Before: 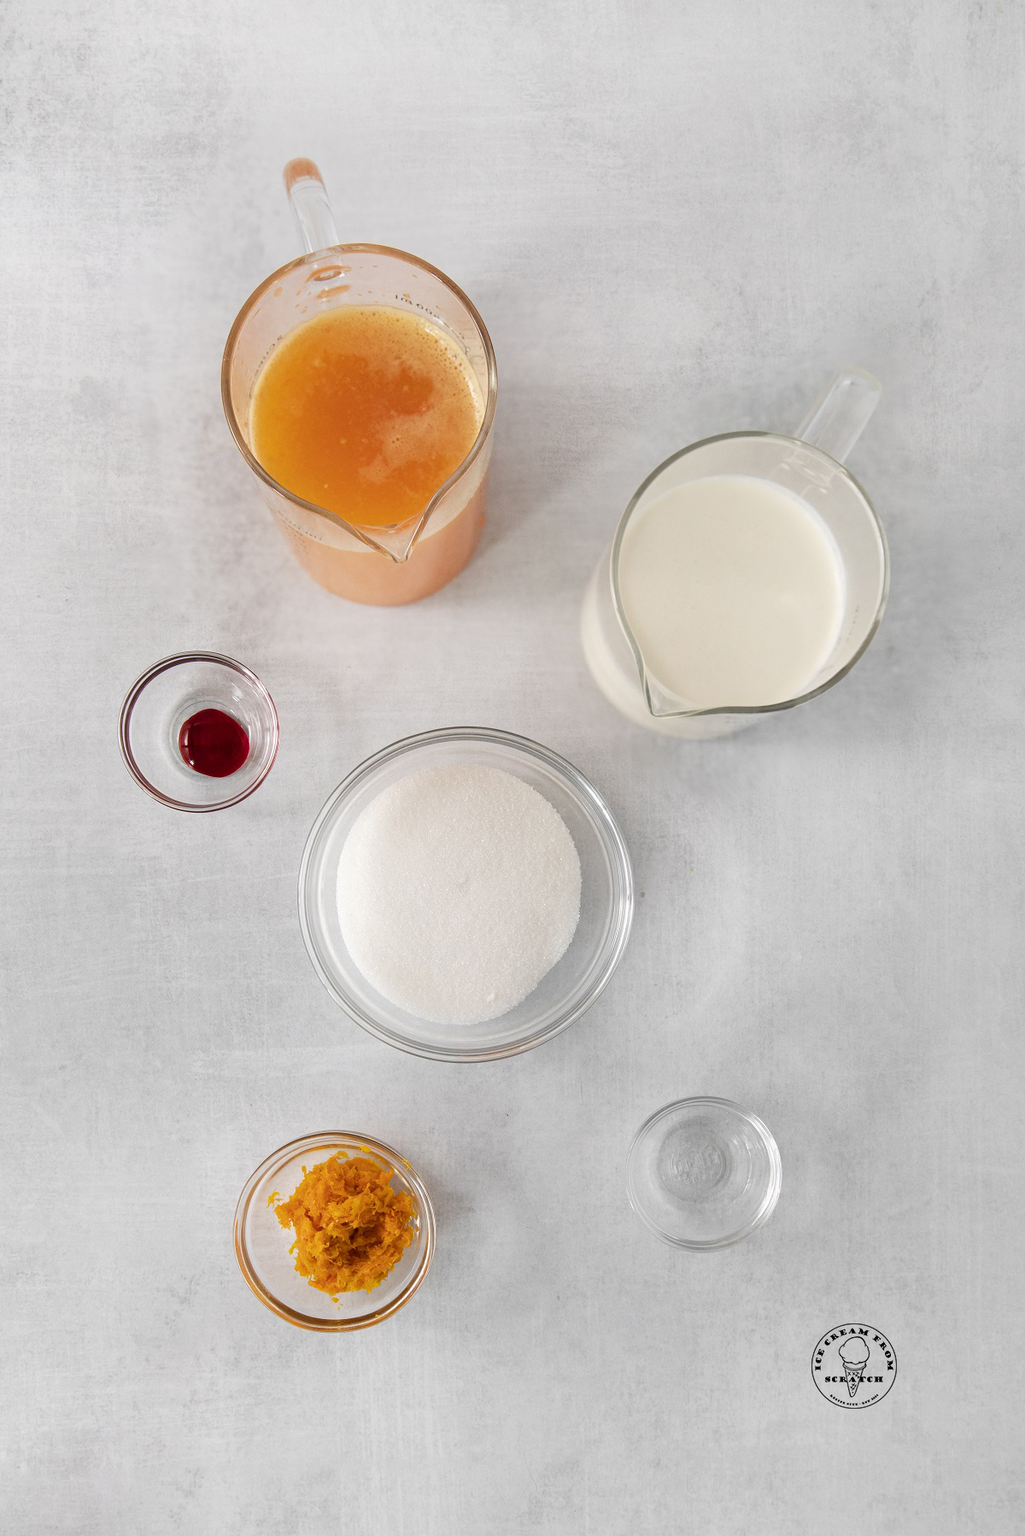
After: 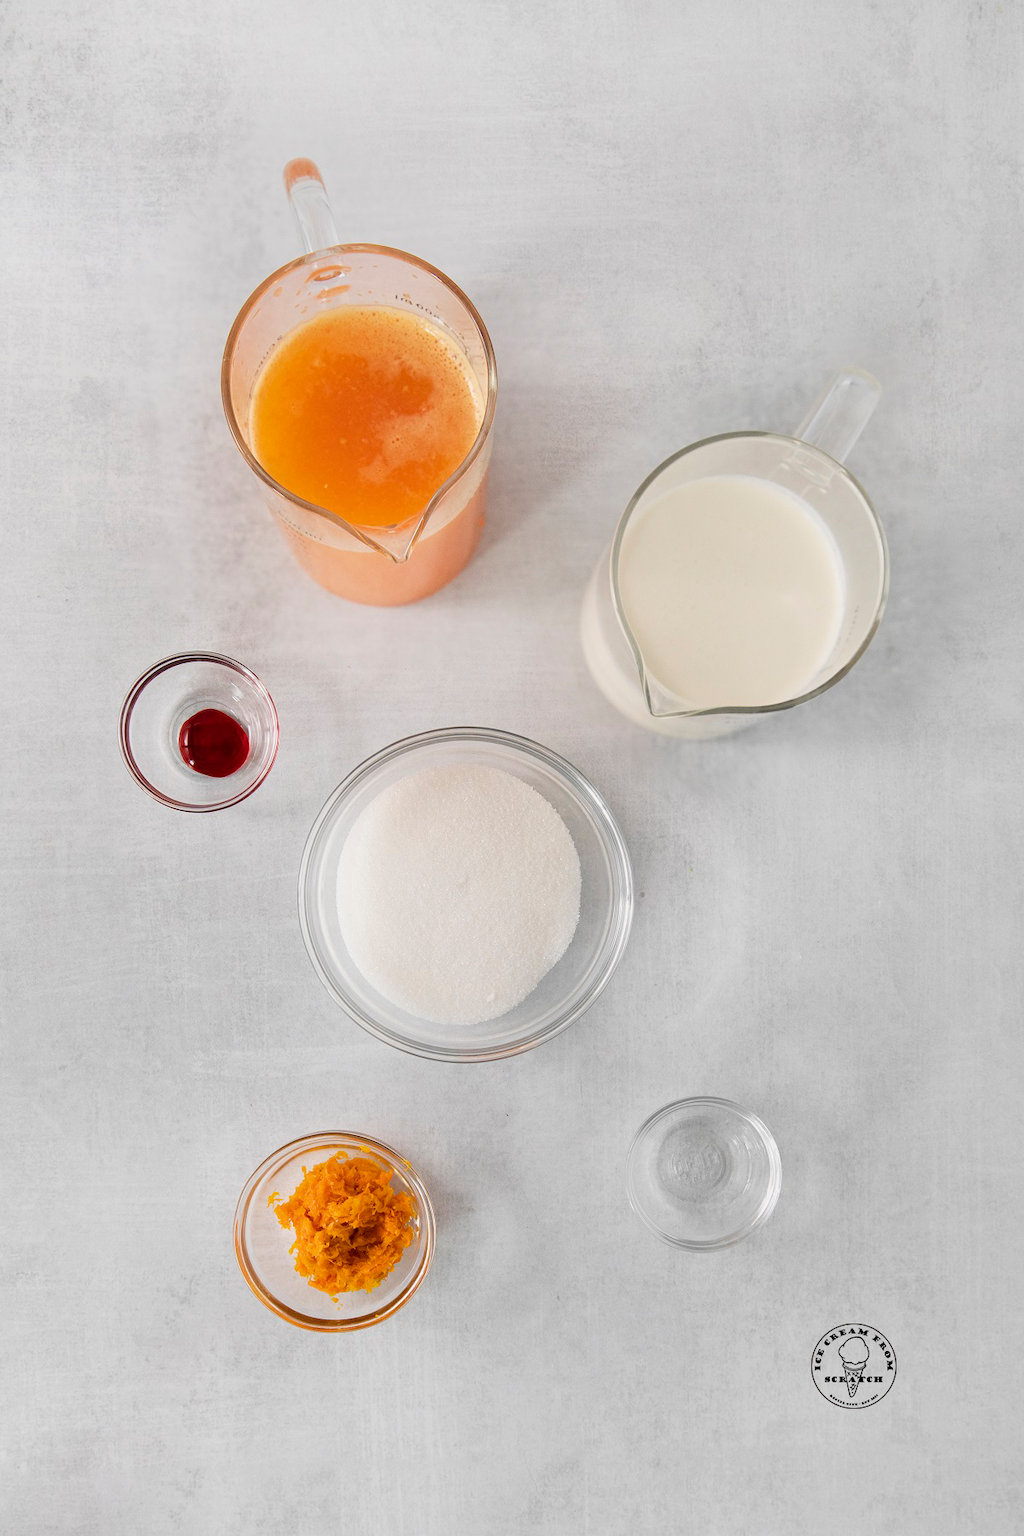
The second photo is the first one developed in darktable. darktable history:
tone equalizer: smoothing 1
filmic rgb: black relative exposure -9.43 EV, white relative exposure 3.03 EV, hardness 6.15, color science v6 (2022)
